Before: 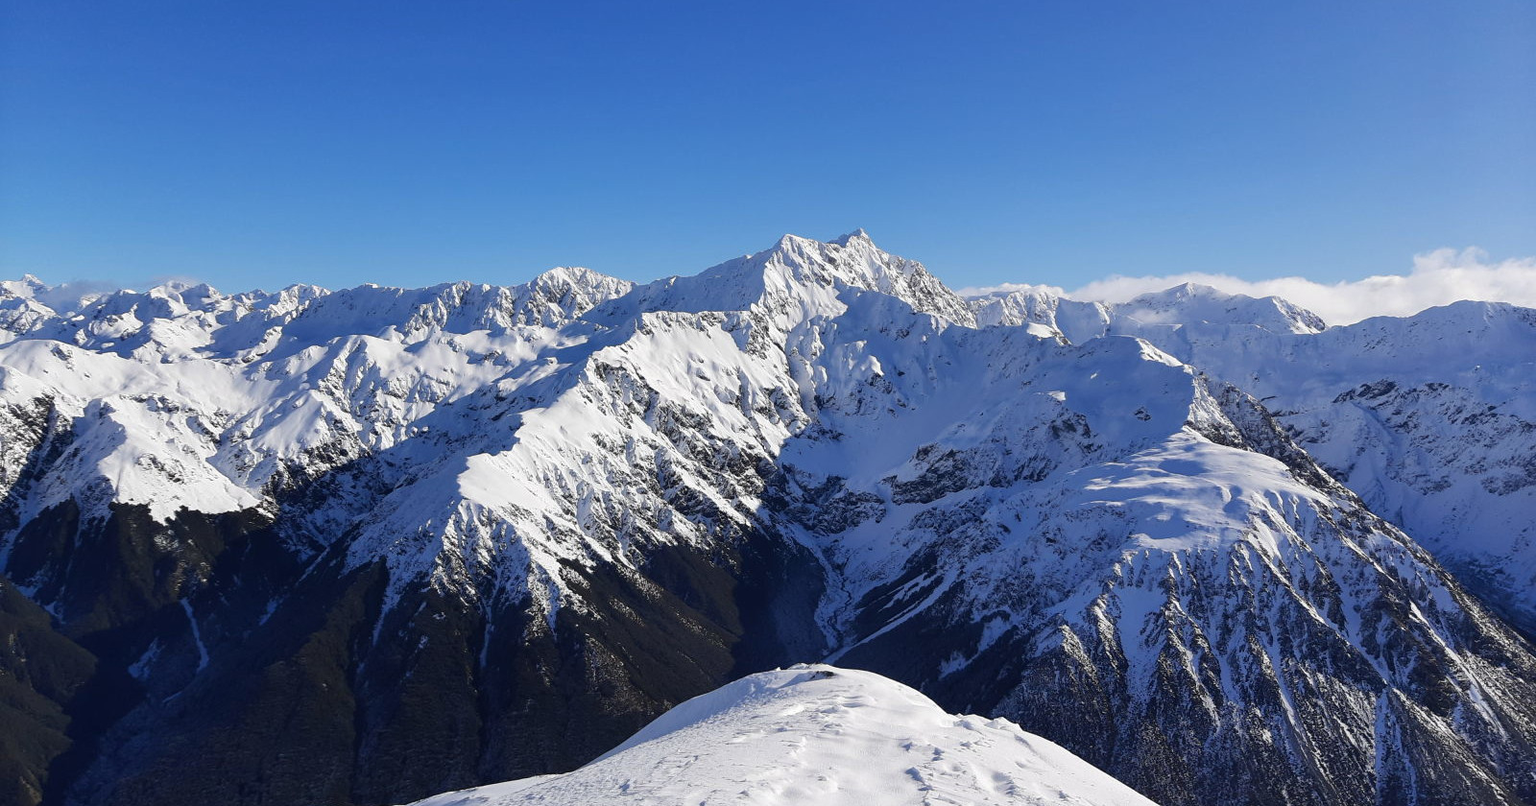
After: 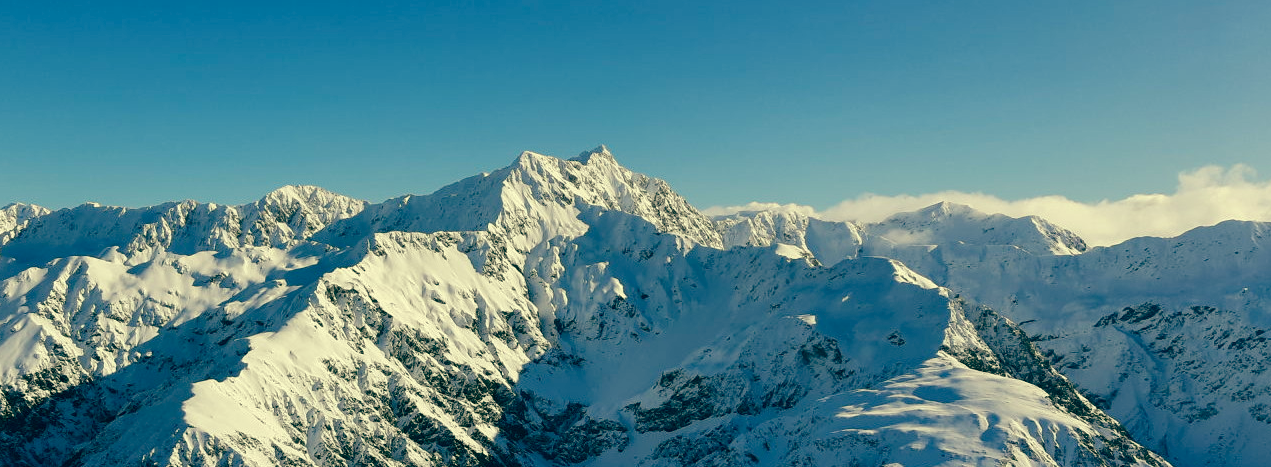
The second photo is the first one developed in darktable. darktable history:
crop: left 18.38%, top 11.092%, right 2.134%, bottom 33.217%
color balance: mode lift, gamma, gain (sRGB), lift [1, 0.69, 1, 1], gamma [1, 1.482, 1, 1], gain [1, 1, 1, 0.802]
